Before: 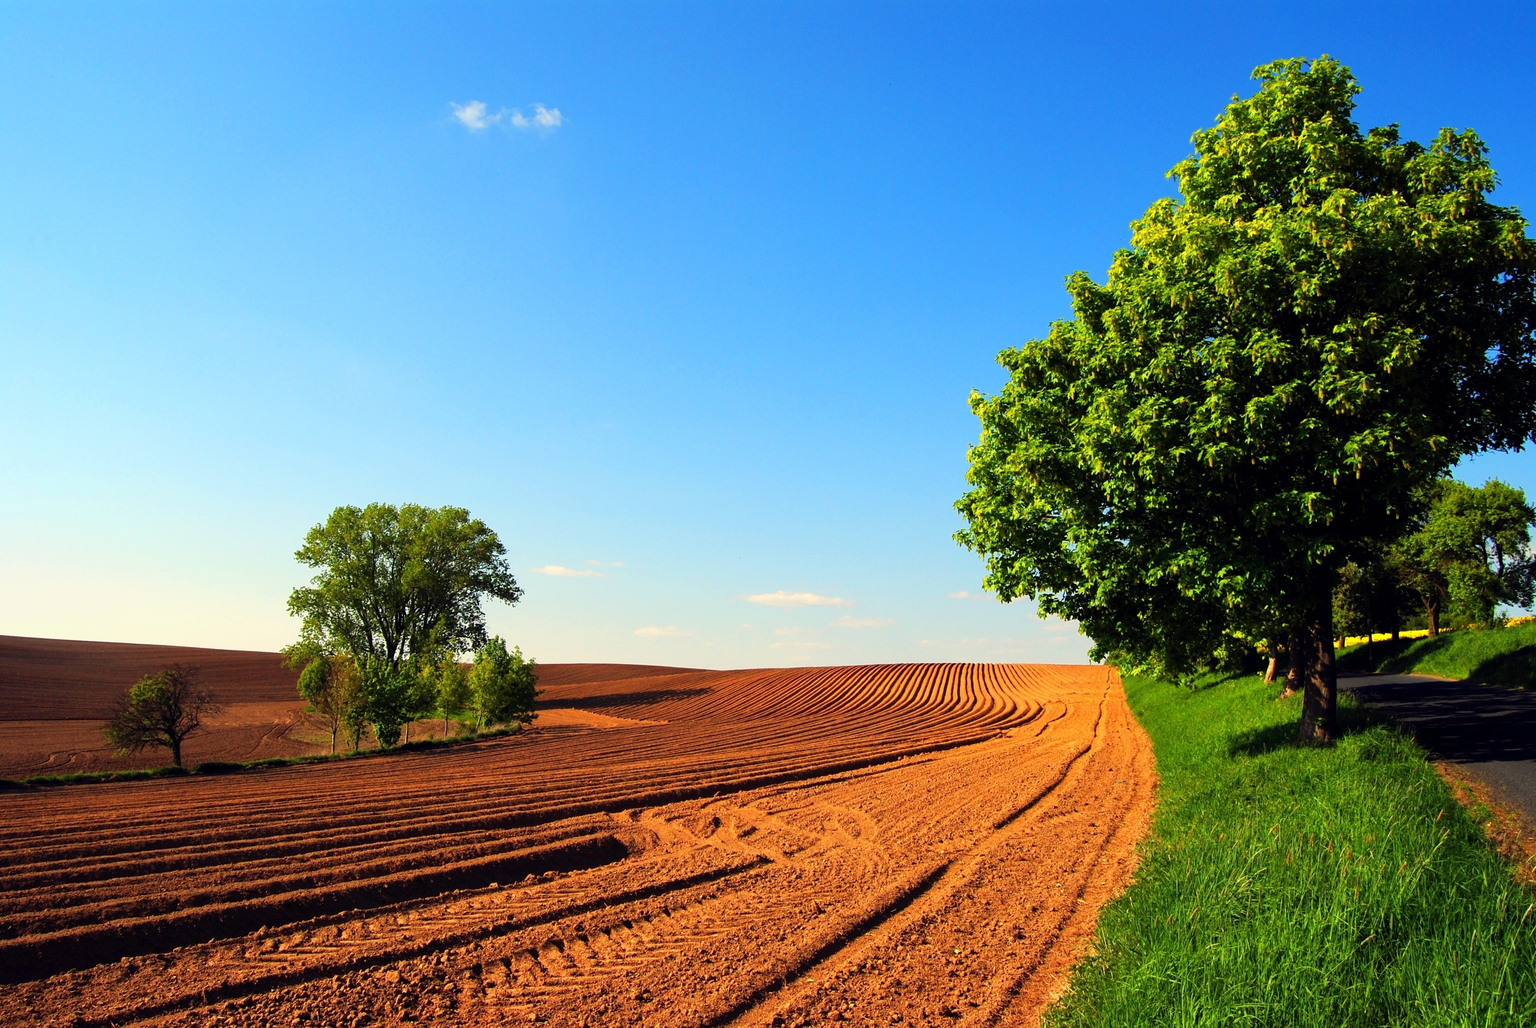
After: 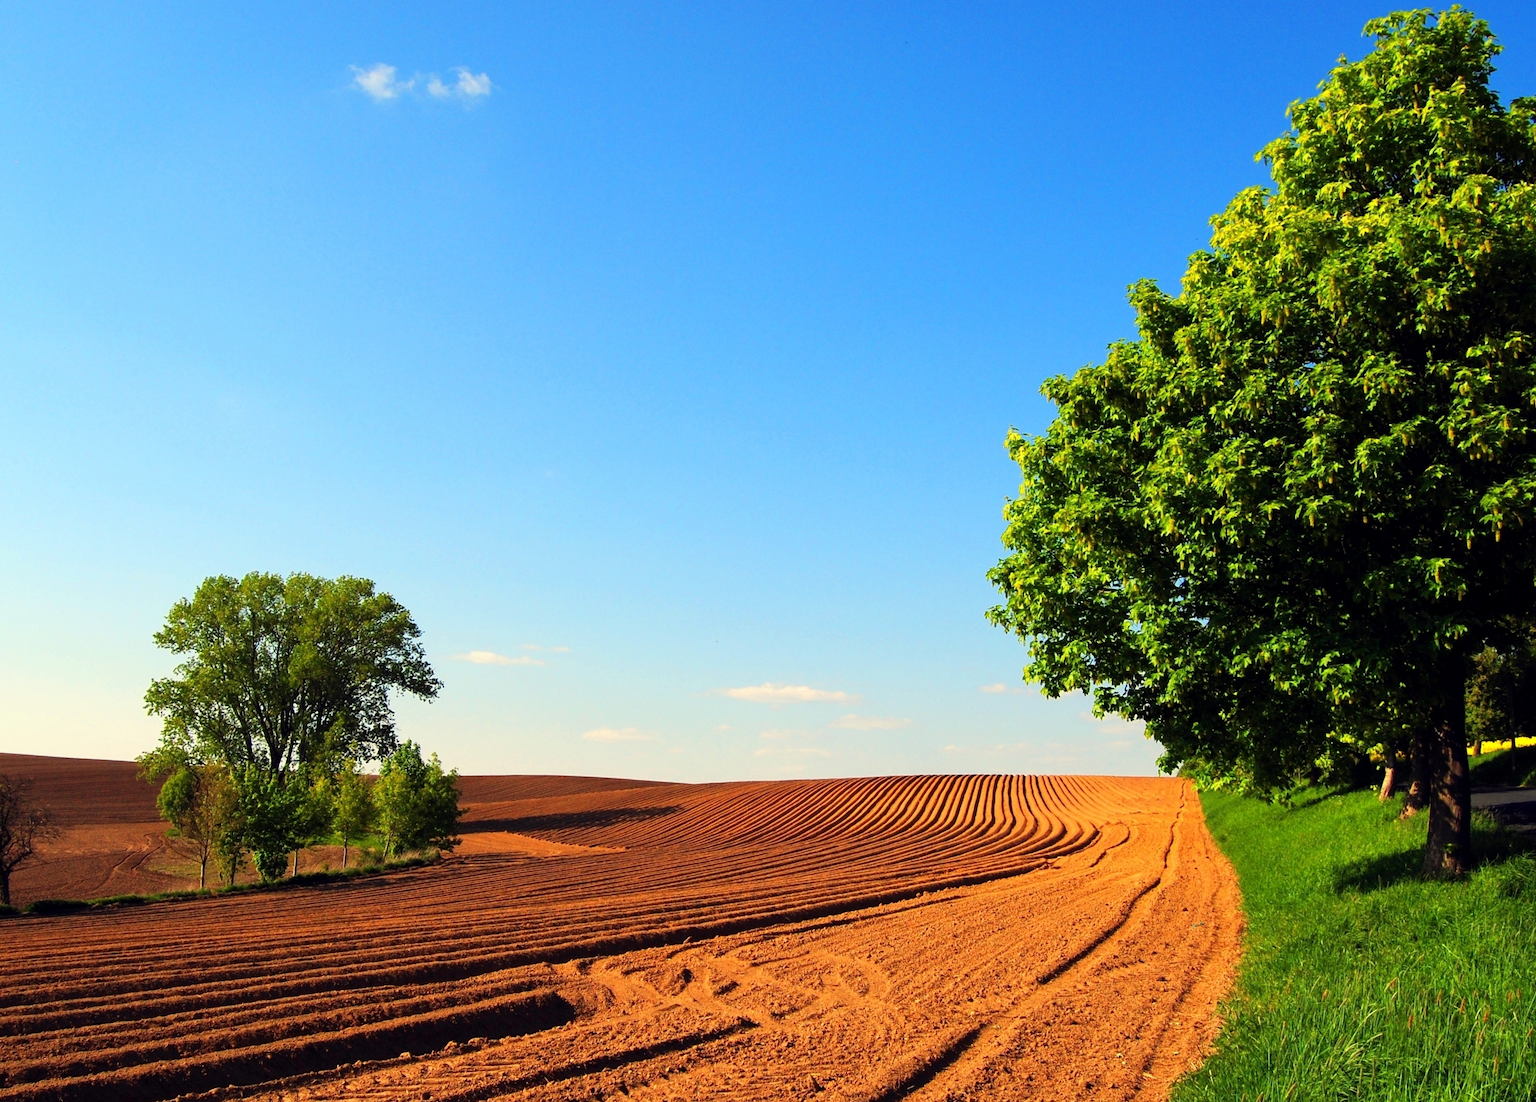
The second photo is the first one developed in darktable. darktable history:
crop: left 11.302%, top 4.947%, right 9.572%, bottom 10.205%
